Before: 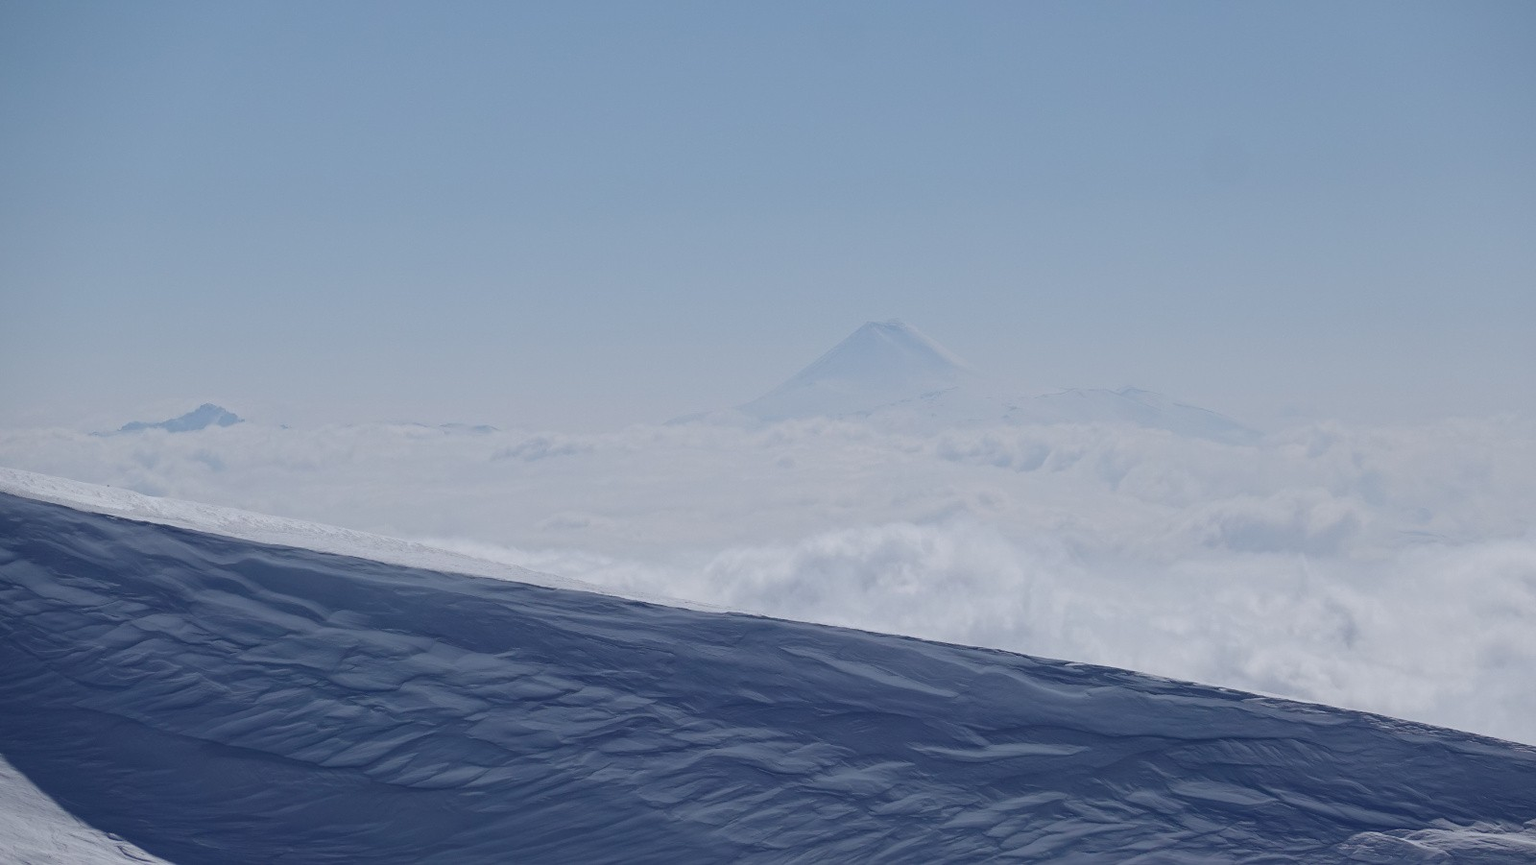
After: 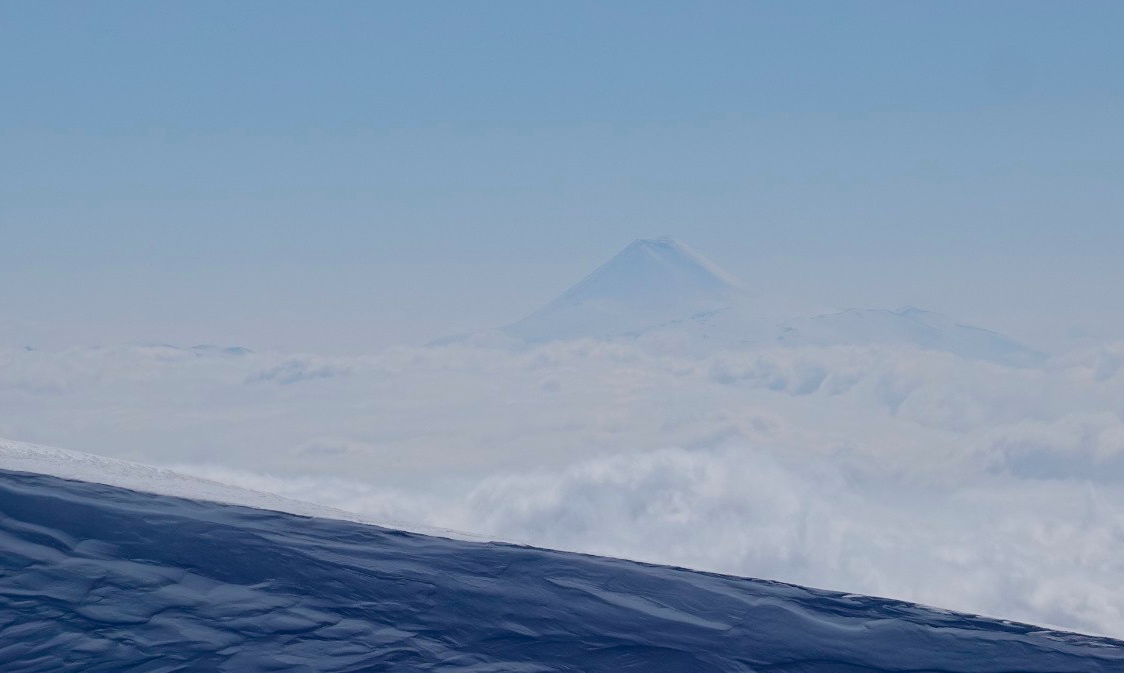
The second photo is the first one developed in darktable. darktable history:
tone curve: curves: ch0 [(0, 0) (0.068, 0.012) (0.183, 0.089) (0.341, 0.283) (0.547, 0.532) (0.828, 0.815) (1, 0.983)]; ch1 [(0, 0) (0.23, 0.166) (0.34, 0.308) (0.371, 0.337) (0.429, 0.411) (0.477, 0.462) (0.499, 0.498) (0.529, 0.537) (0.559, 0.582) (0.743, 0.798) (1, 1)]; ch2 [(0, 0) (0.431, 0.414) (0.498, 0.503) (0.524, 0.528) (0.568, 0.546) (0.6, 0.597) (0.634, 0.645) (0.728, 0.742) (1, 1)], color space Lab, independent channels, preserve colors none
crop and rotate: left 16.765%, top 10.658%, right 12.943%, bottom 14.629%
